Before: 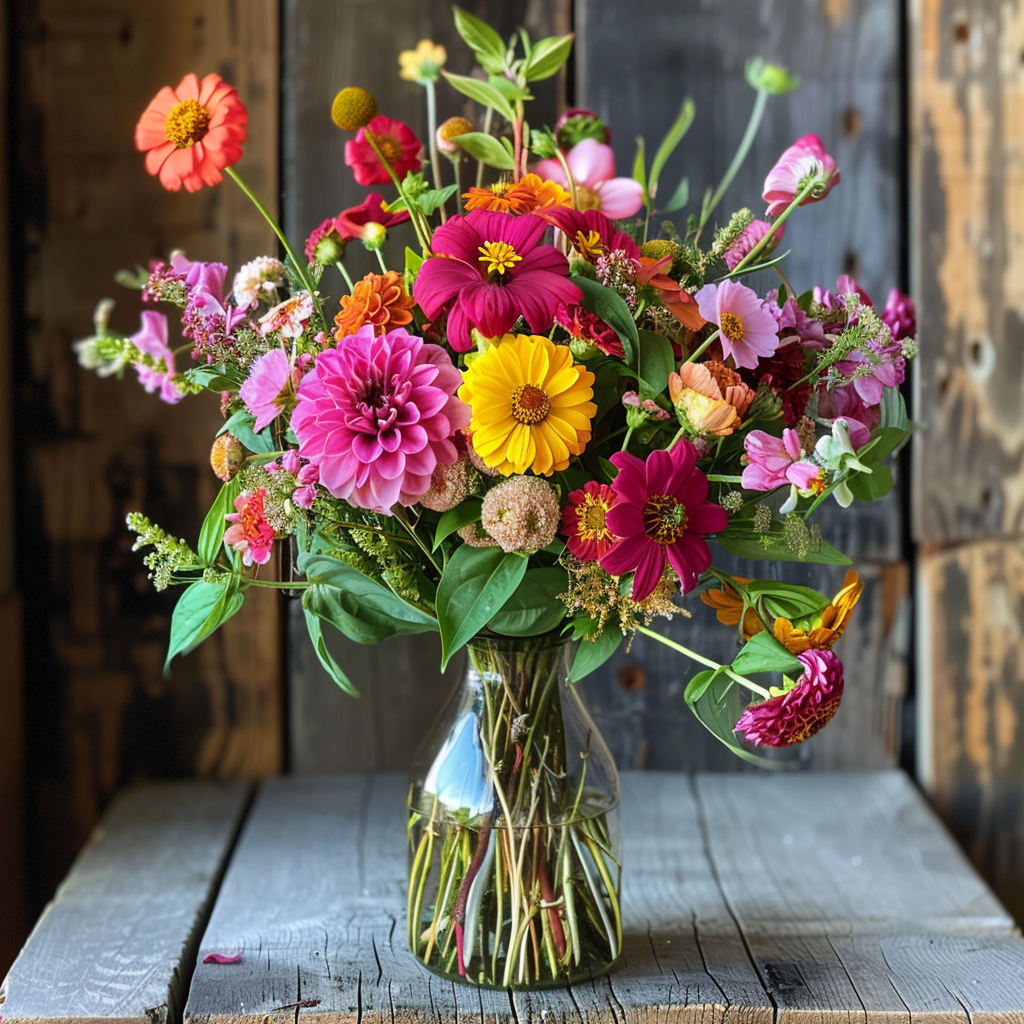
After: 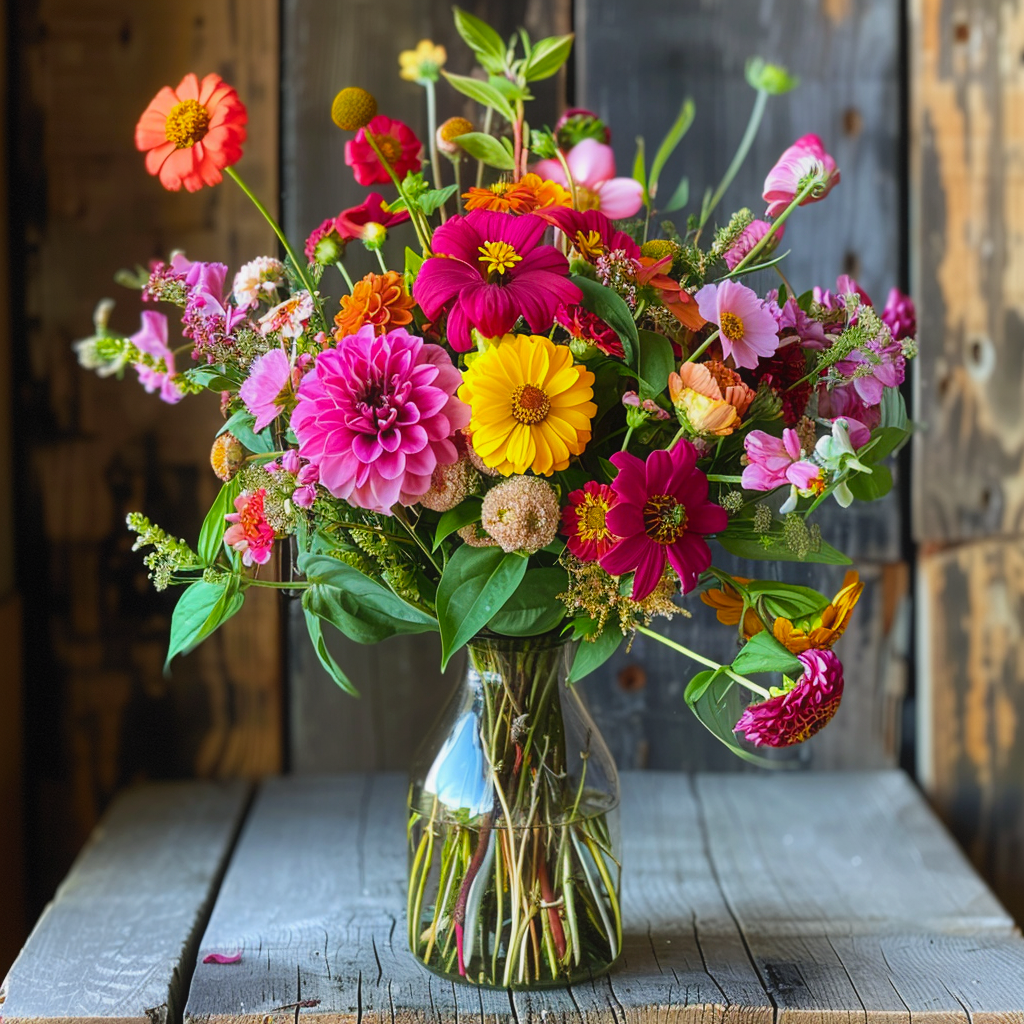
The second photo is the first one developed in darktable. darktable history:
color balance rgb: perceptual saturation grading › global saturation 10%, global vibrance 10%
contrast equalizer: y [[0.5, 0.488, 0.462, 0.461, 0.491, 0.5], [0.5 ×6], [0.5 ×6], [0 ×6], [0 ×6]]
